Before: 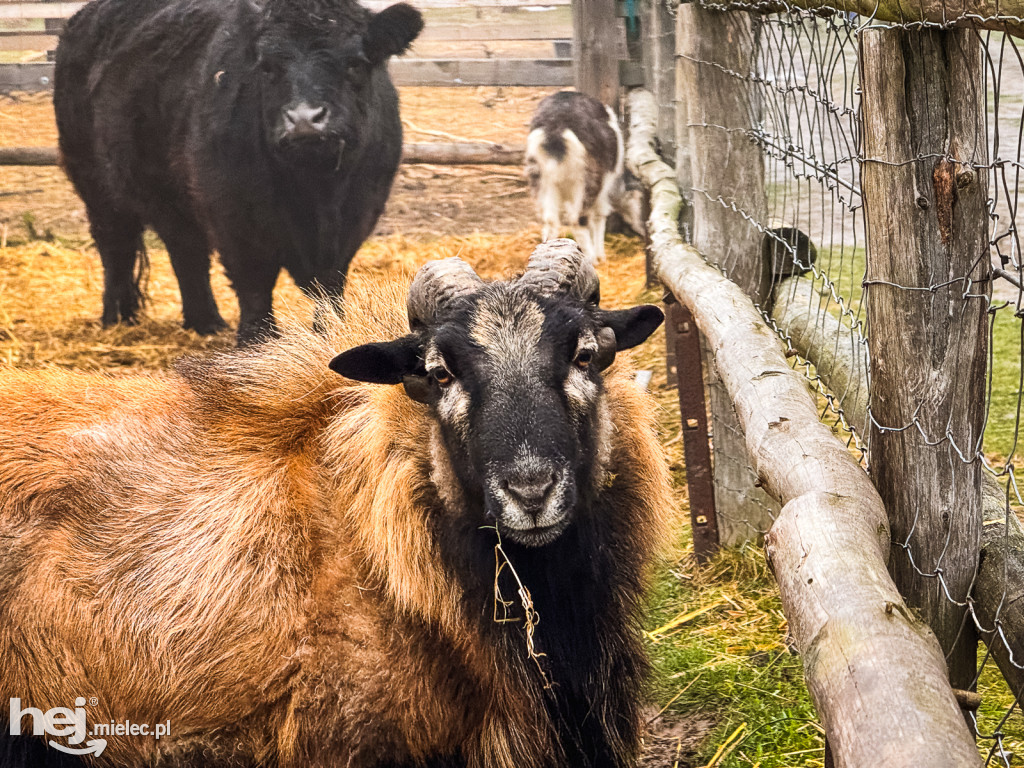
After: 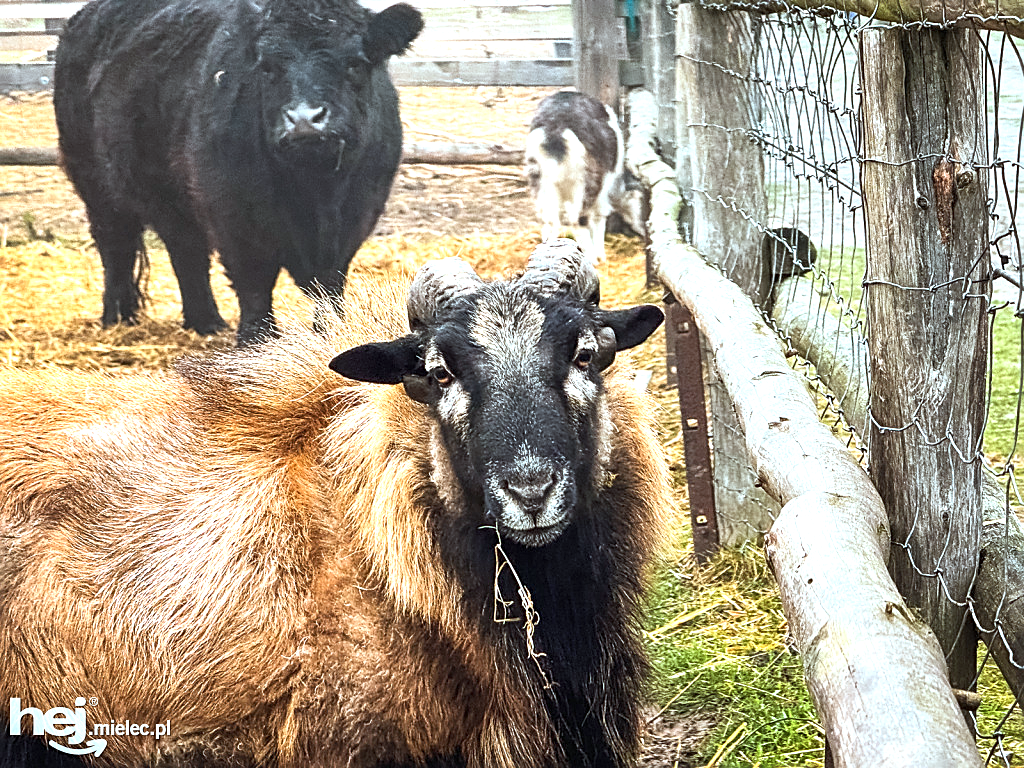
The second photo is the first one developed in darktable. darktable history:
sharpen: on, module defaults
color correction: highlights a* -11.6, highlights b* -14.84
exposure: black level correction 0, exposure 0.699 EV, compensate highlight preservation false
